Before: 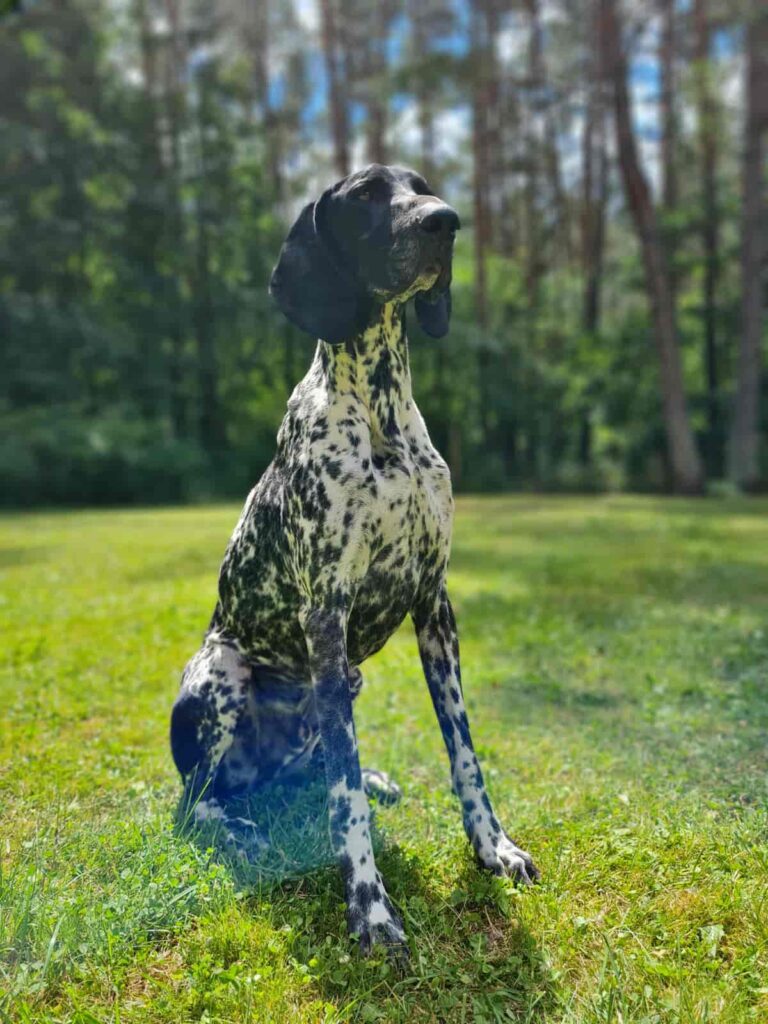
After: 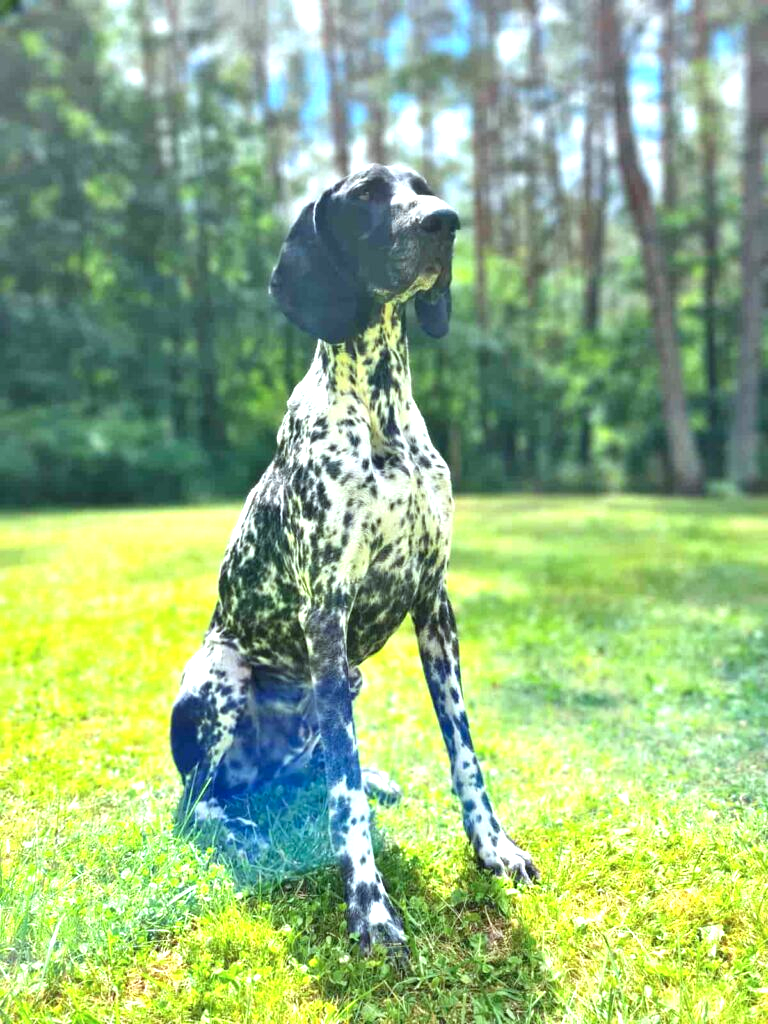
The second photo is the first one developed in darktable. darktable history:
color calibration: gray › normalize channels true, illuminant Planckian (black body), adaptation linear Bradford (ICC v4), x 0.362, y 0.366, temperature 4506.3 K, gamut compression 0.022
exposure: black level correction 0, exposure 1.439 EV, compensate exposure bias true, compensate highlight preservation false
